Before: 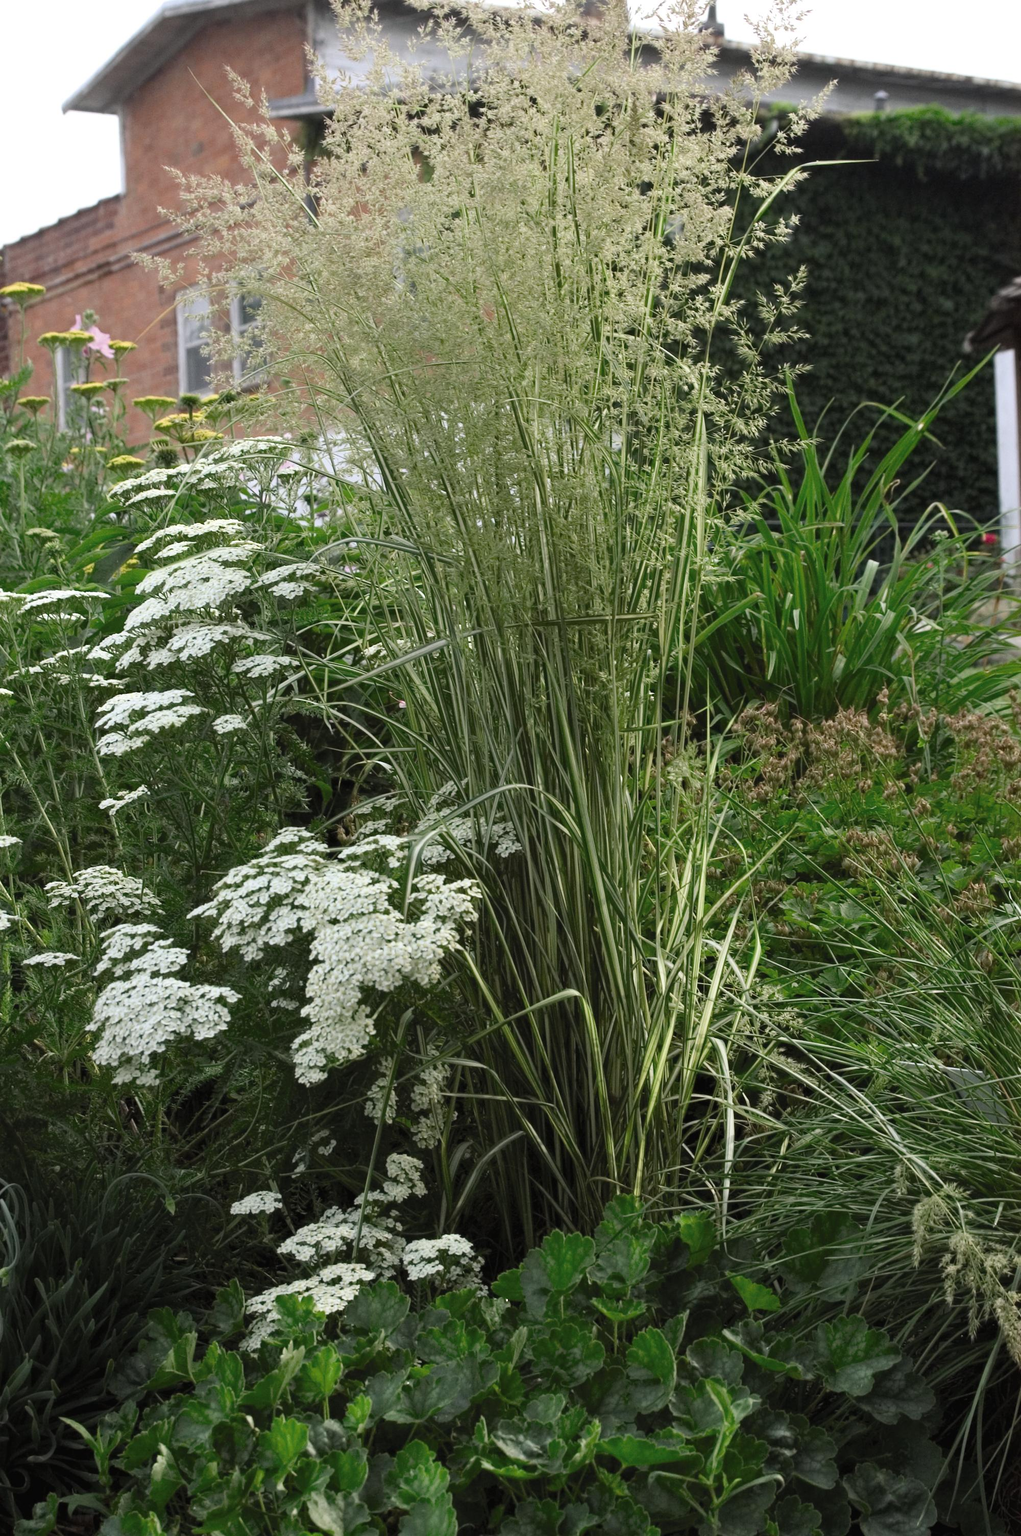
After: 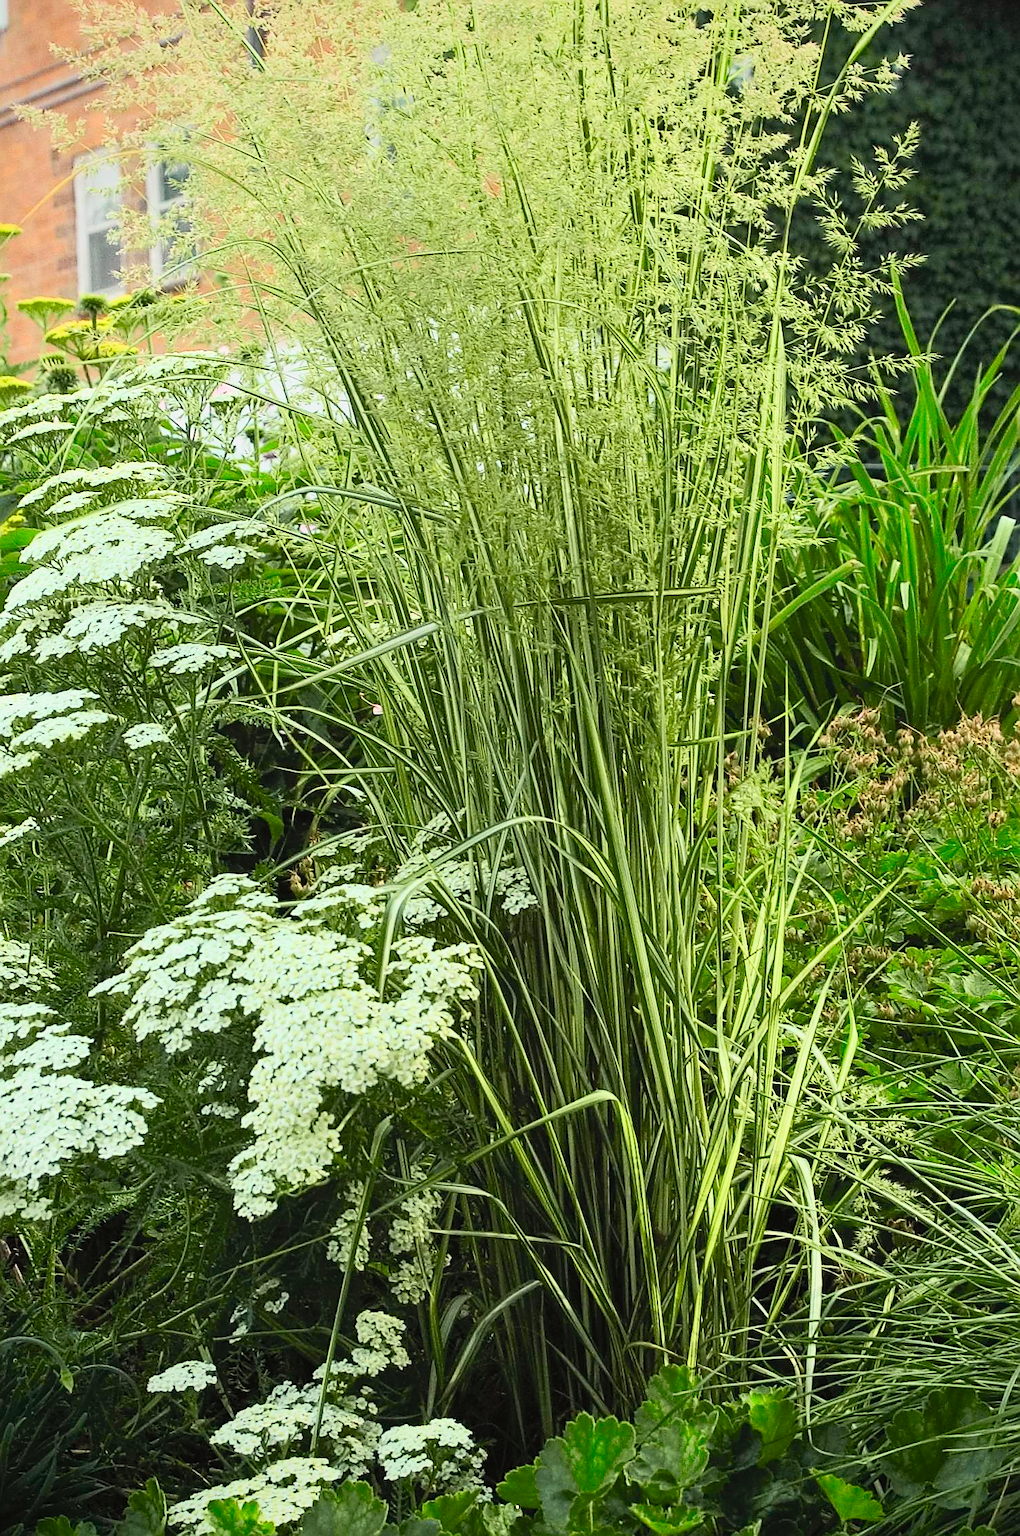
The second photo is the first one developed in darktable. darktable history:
color correction: highlights a* -4.28, highlights b* 6.53
sharpen: radius 1.4, amount 1.25, threshold 0.7
contrast brightness saturation: contrast 0.2, brightness 0.16, saturation 0.22
tone curve: curves: ch0 [(0, 0.005) (0.103, 0.097) (0.18, 0.22) (0.4, 0.485) (0.5, 0.612) (0.668, 0.787) (0.823, 0.894) (1, 0.971)]; ch1 [(0, 0) (0.172, 0.123) (0.324, 0.253) (0.396, 0.388) (0.478, 0.461) (0.499, 0.498) (0.522, 0.528) (0.618, 0.649) (0.753, 0.821) (1, 1)]; ch2 [(0, 0) (0.411, 0.424) (0.496, 0.501) (0.515, 0.514) (0.555, 0.585) (0.641, 0.69) (1, 1)], color space Lab, independent channels, preserve colors none
vignetting: brightness -0.233, saturation 0.141
white balance: red 1, blue 1
crop and rotate: left 11.831%, top 11.346%, right 13.429%, bottom 13.899%
